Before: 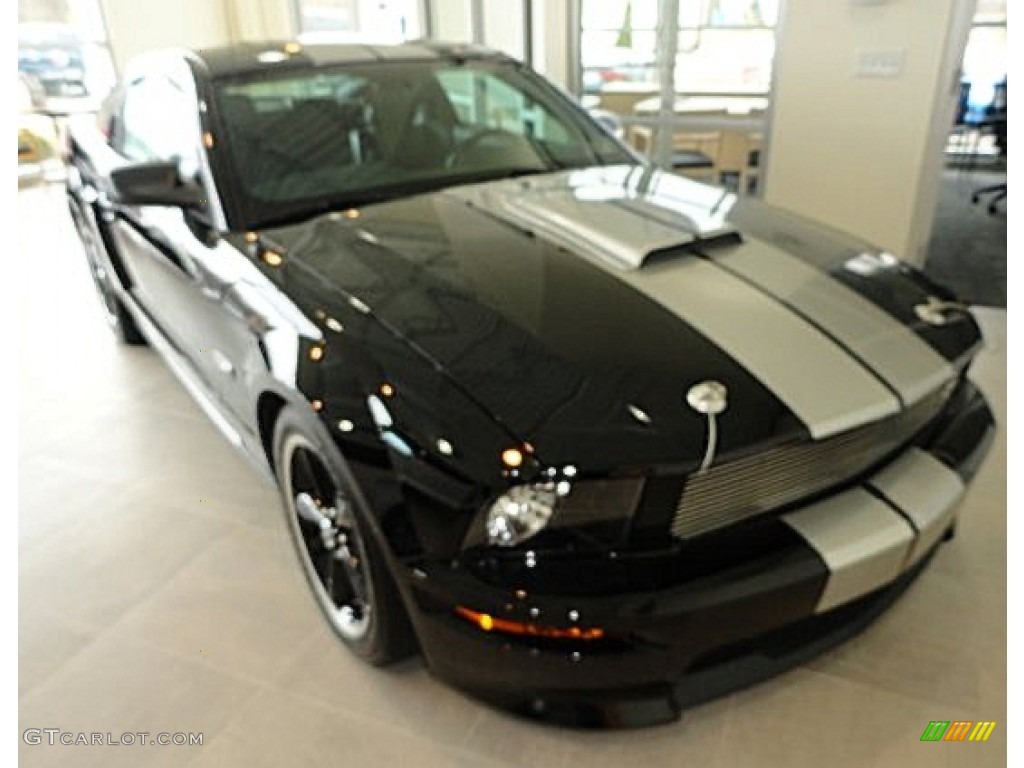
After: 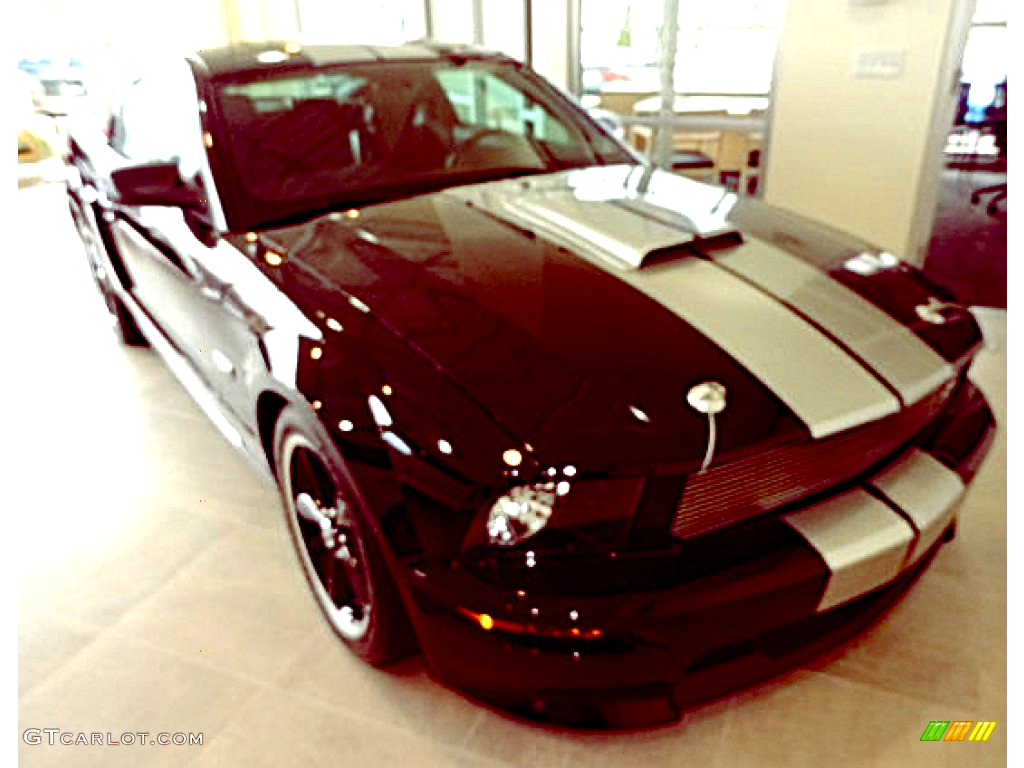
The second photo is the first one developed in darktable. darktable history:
exposure: exposure 0.694 EV, compensate highlight preservation false
haze removal: compatibility mode true, adaptive false
tone curve: curves: ch0 [(0, 0) (0.003, 0.013) (0.011, 0.016) (0.025, 0.023) (0.044, 0.036) (0.069, 0.051) (0.1, 0.076) (0.136, 0.107) (0.177, 0.145) (0.224, 0.186) (0.277, 0.246) (0.335, 0.311) (0.399, 0.378) (0.468, 0.462) (0.543, 0.548) (0.623, 0.636) (0.709, 0.728) (0.801, 0.816) (0.898, 0.9) (1, 1)], color space Lab, independent channels, preserve colors none
color balance rgb: shadows lift › luminance -18.926%, shadows lift › chroma 35.205%, perceptual saturation grading › global saturation 20%, perceptual saturation grading › highlights -25.311%, perceptual saturation grading › shadows 49.452%
contrast brightness saturation: contrast 0.07, brightness -0.13, saturation 0.056
